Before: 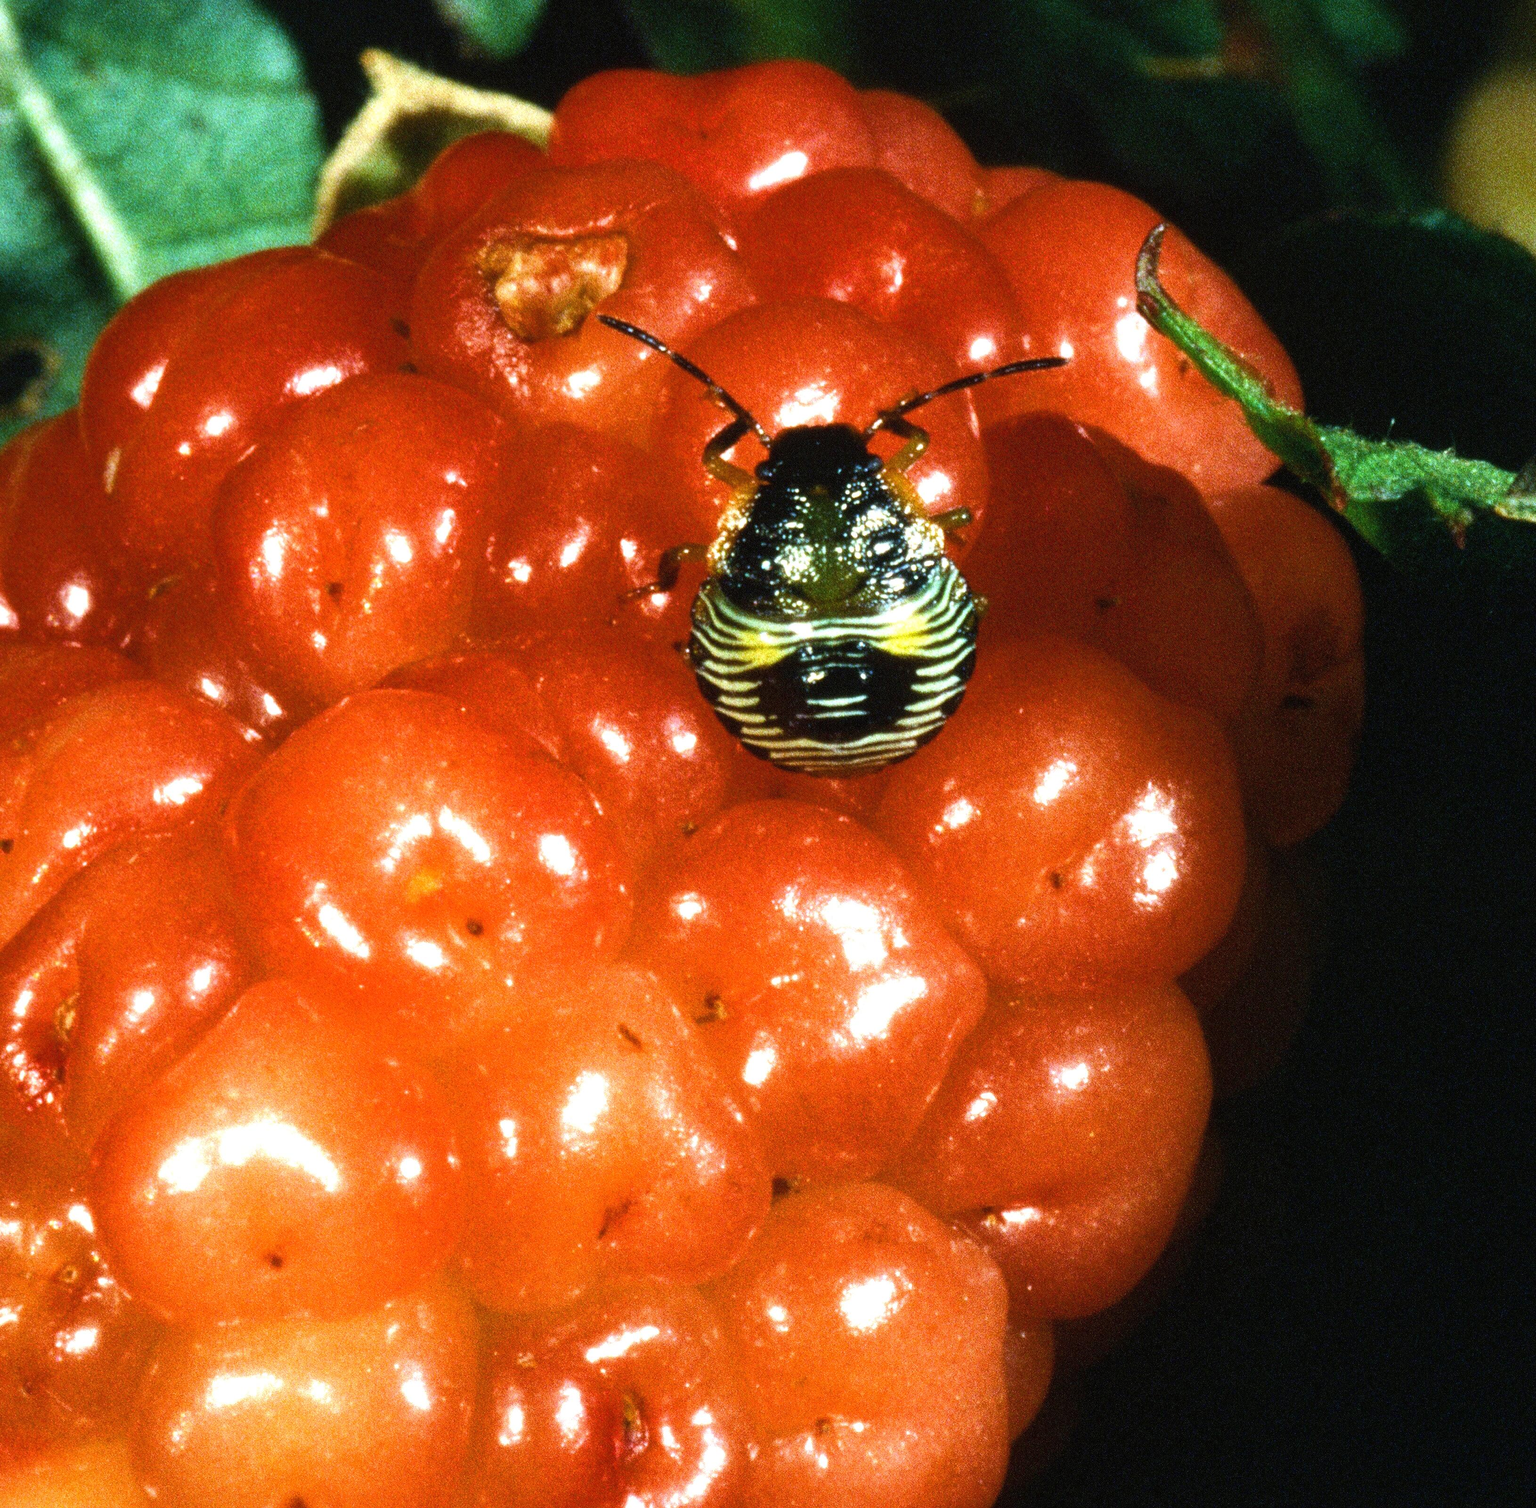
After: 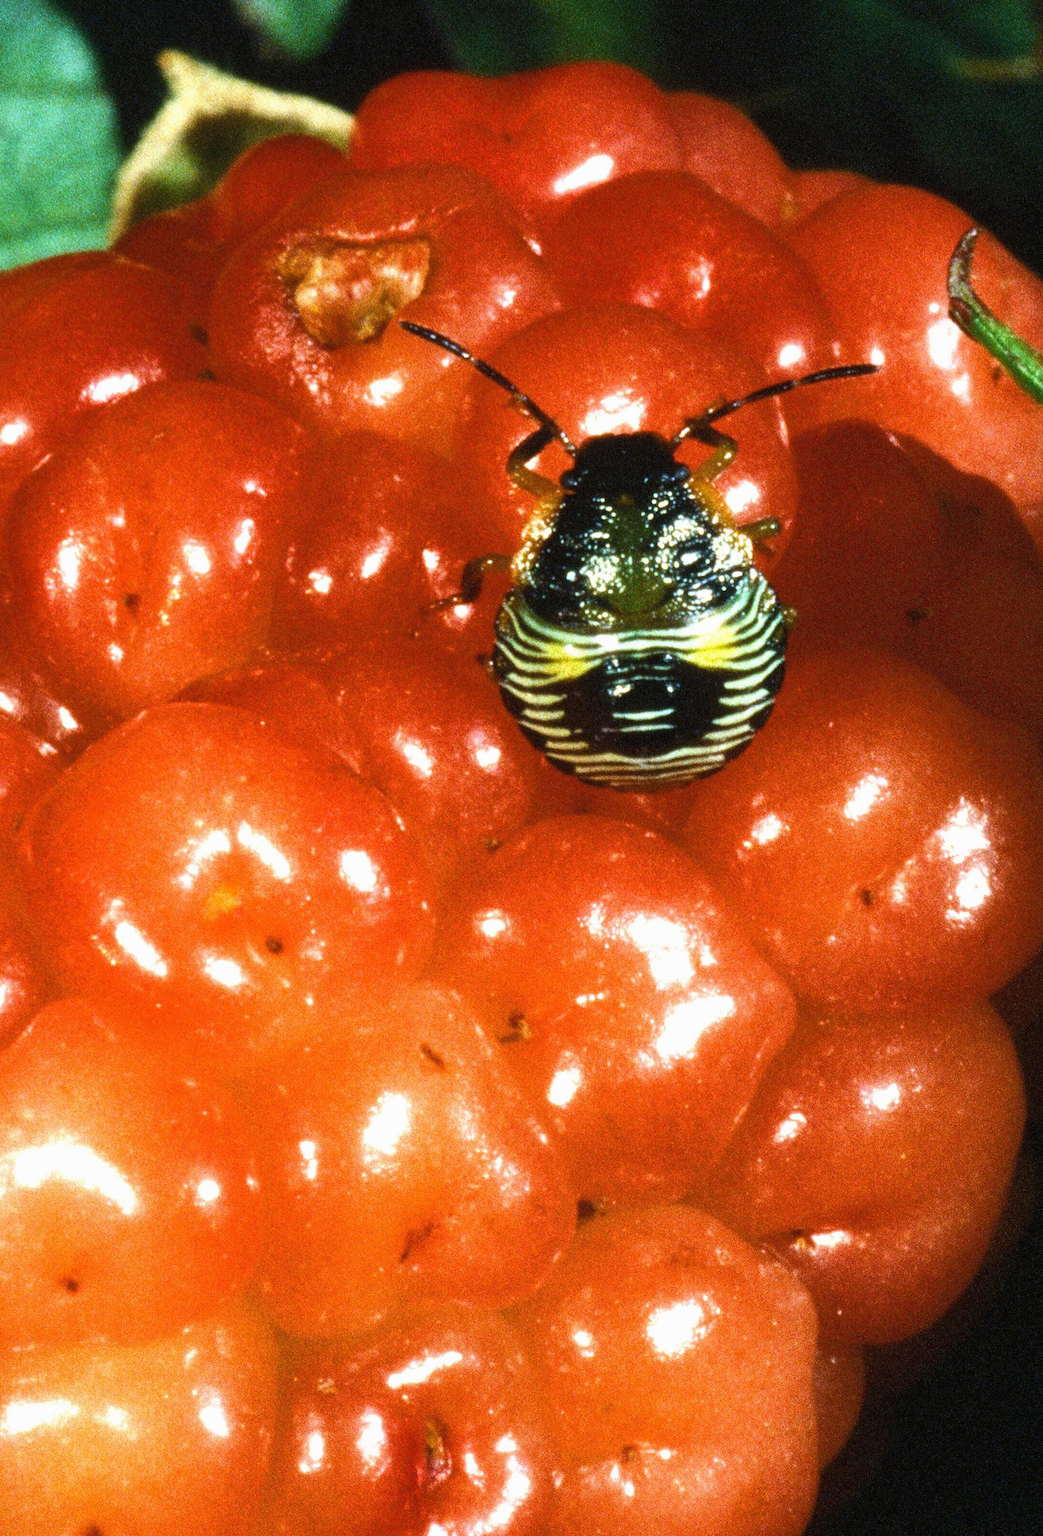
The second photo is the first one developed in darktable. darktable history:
tone equalizer: -7 EV 0.18 EV, -6 EV 0.12 EV, -5 EV 0.08 EV, -4 EV 0.04 EV, -2 EV -0.02 EV, -1 EV -0.04 EV, +0 EV -0.06 EV, luminance estimator HSV value / RGB max
crop and rotate: left 13.409%, right 19.924%
